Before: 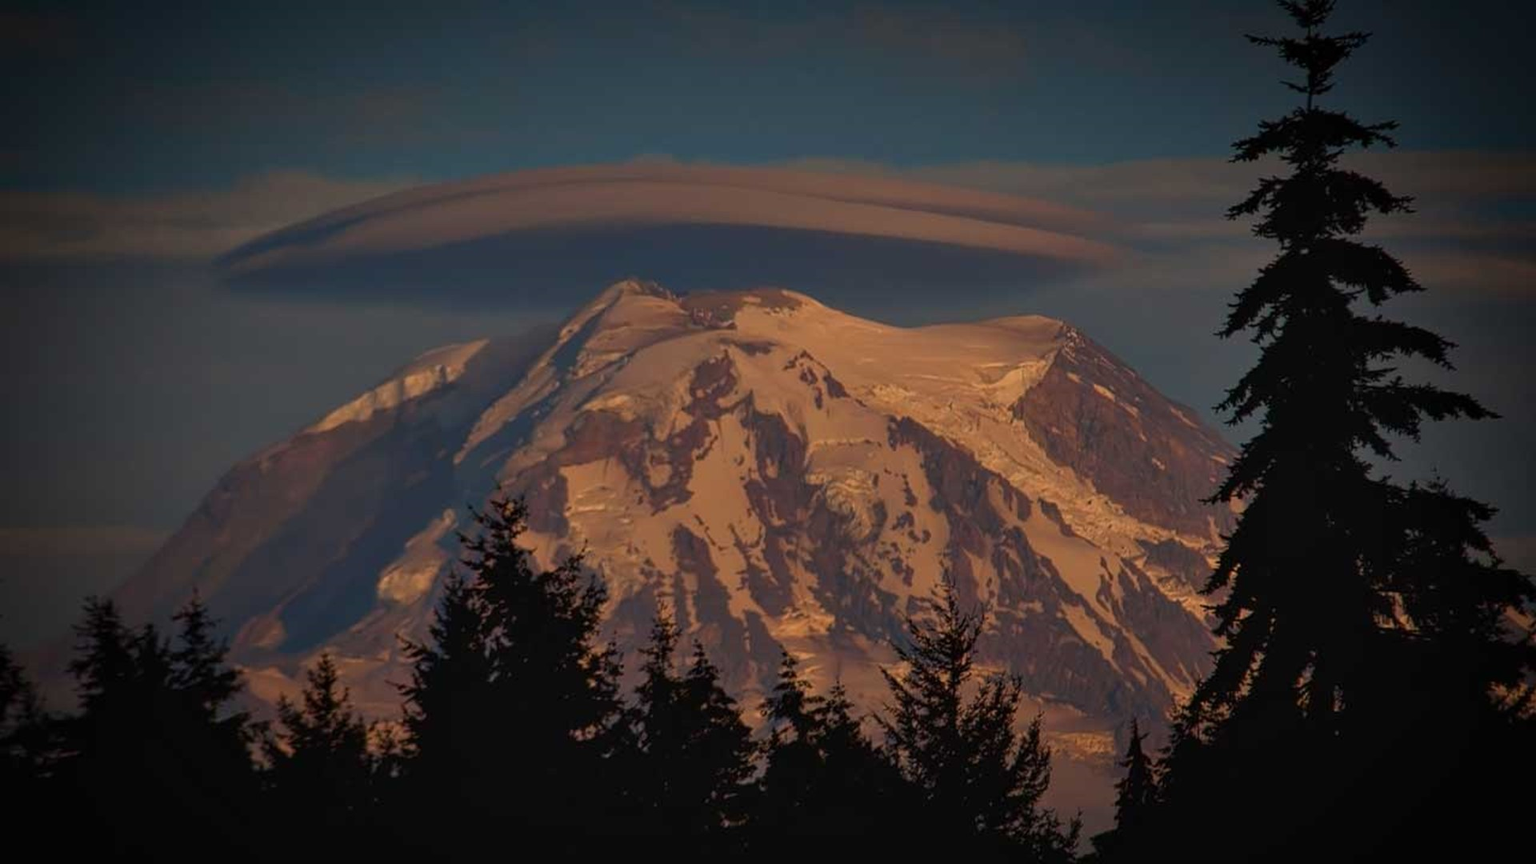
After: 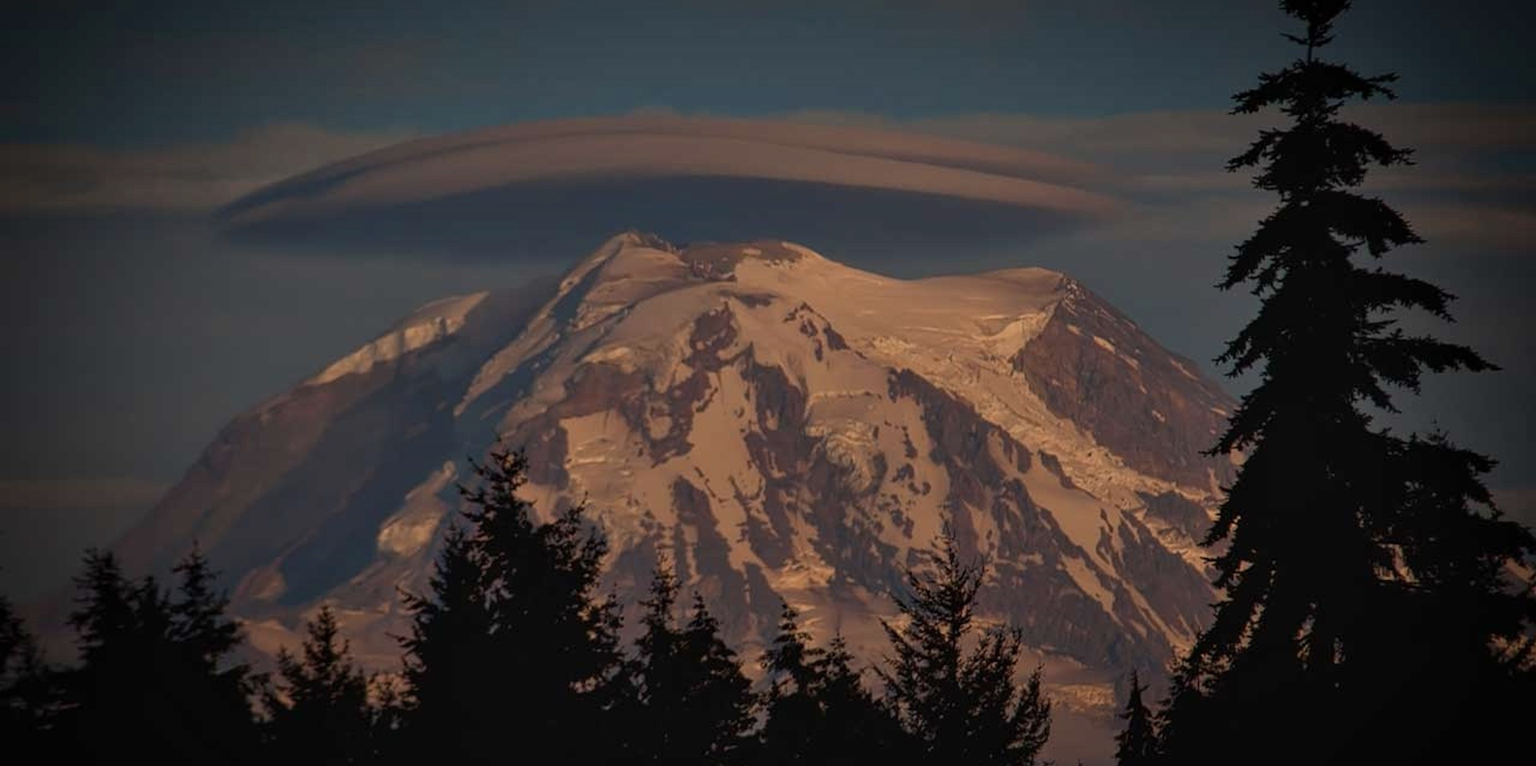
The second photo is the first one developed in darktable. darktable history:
color correction: saturation 0.8
crop and rotate: top 5.609%, bottom 5.609%
